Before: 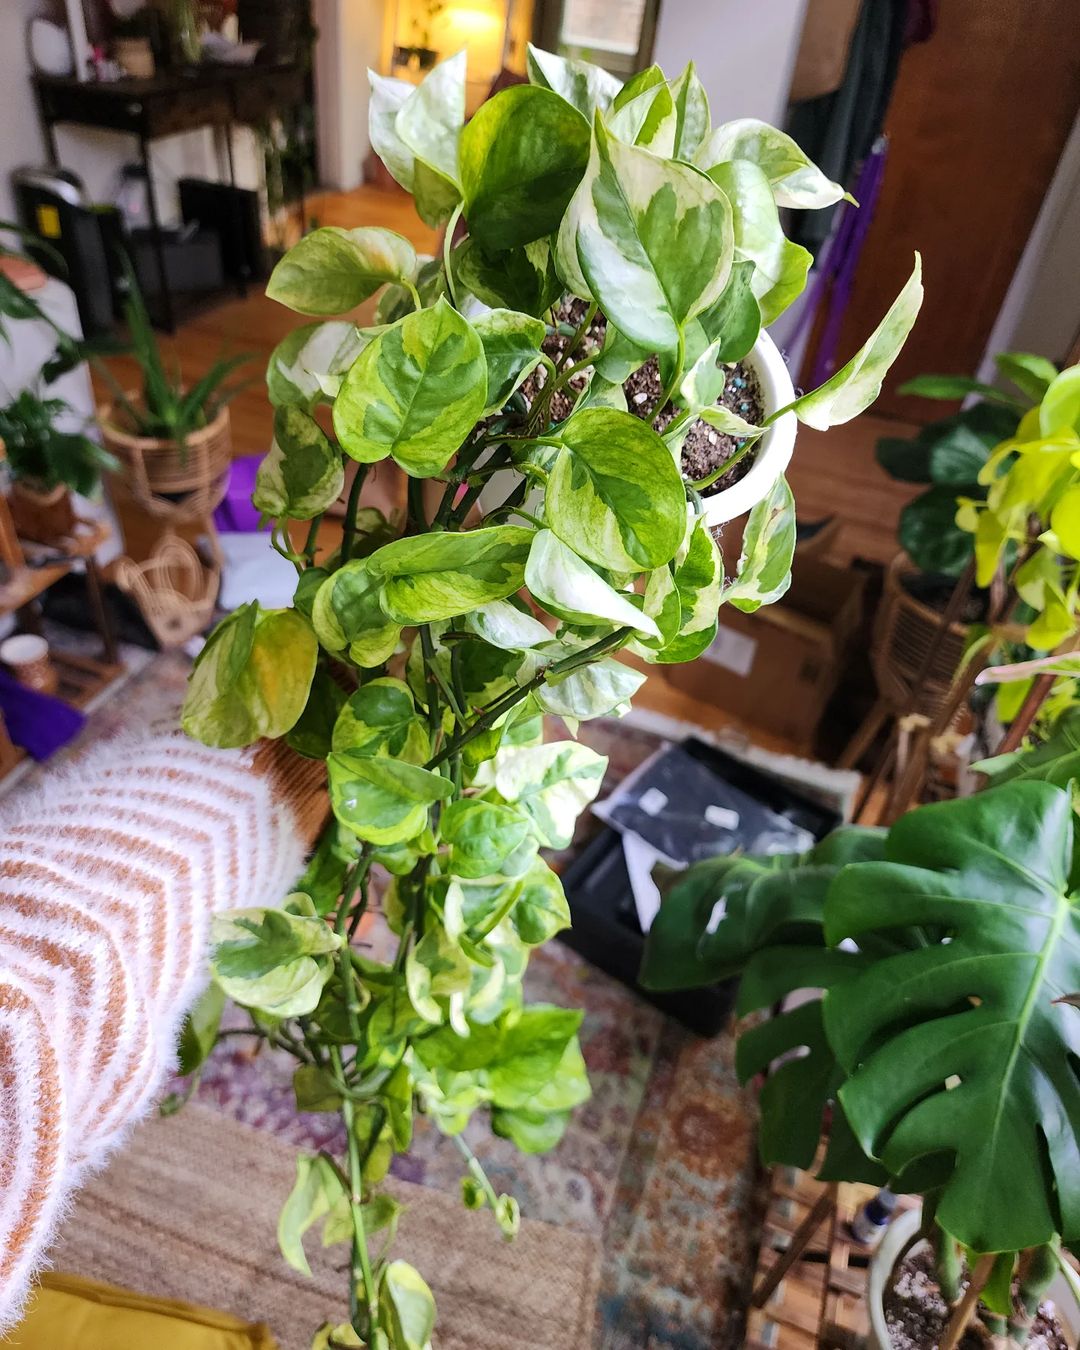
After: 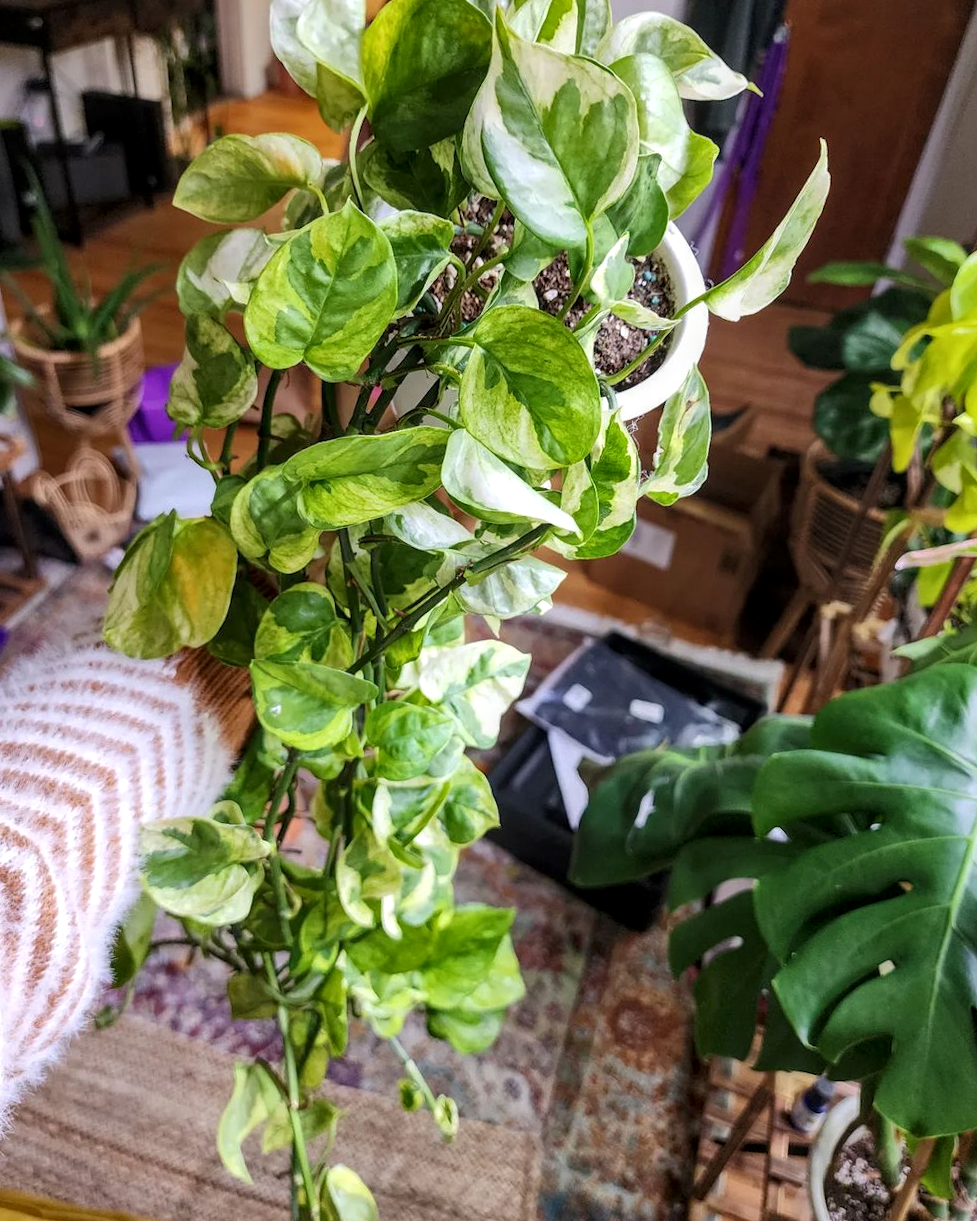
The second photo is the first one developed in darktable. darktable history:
local contrast: highlights 55%, shadows 52%, detail 130%, midtone range 0.452
crop and rotate: angle 1.96°, left 5.673%, top 5.673%
